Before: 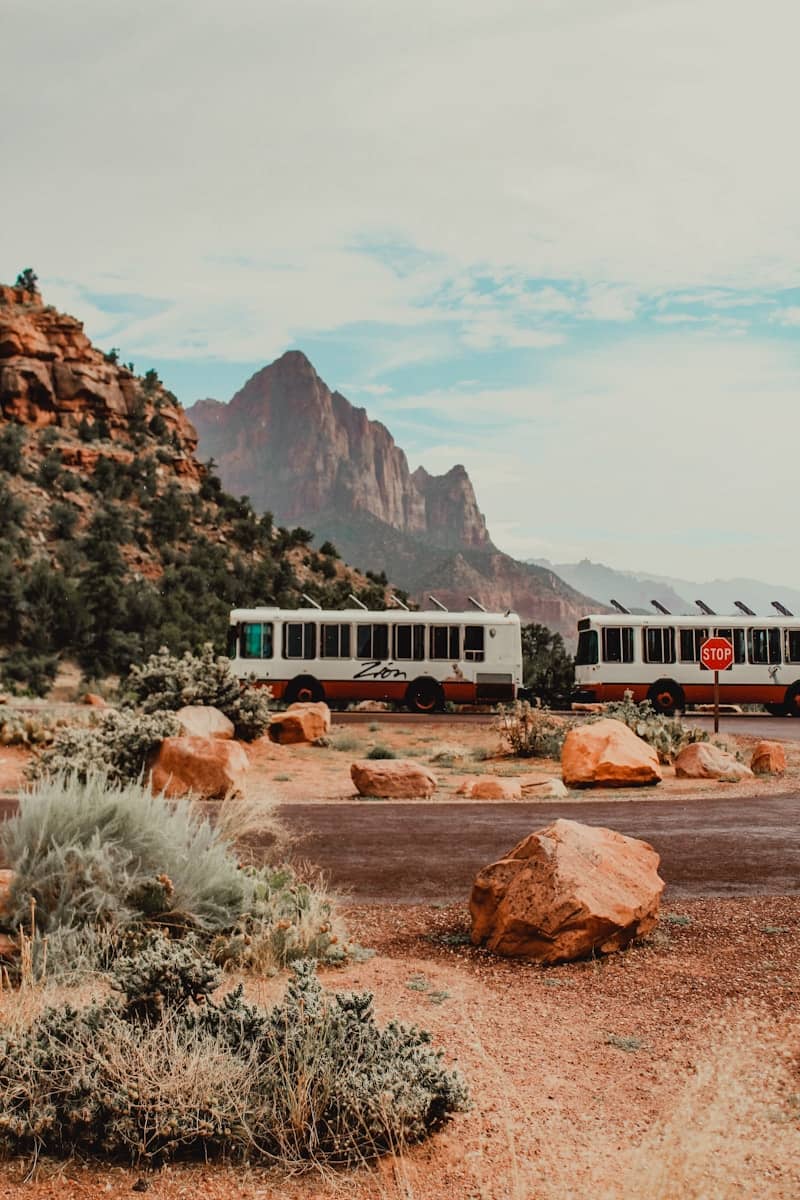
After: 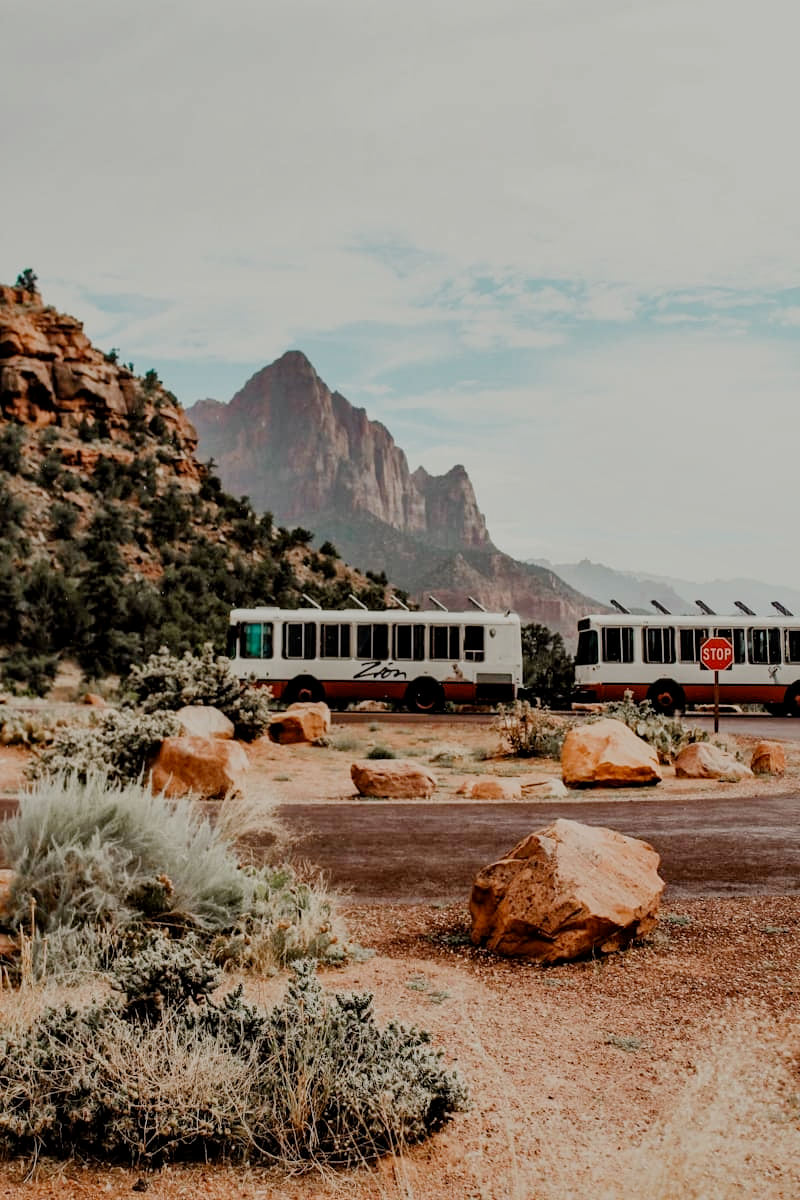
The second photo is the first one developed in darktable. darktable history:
contrast brightness saturation: saturation -0.056
filmic rgb: black relative exposure -7.65 EV, white relative exposure 4.56 EV, hardness 3.61, preserve chrominance no, color science v4 (2020), iterations of high-quality reconstruction 0, contrast in shadows soft
local contrast: mode bilateral grid, contrast 21, coarseness 50, detail 119%, midtone range 0.2
